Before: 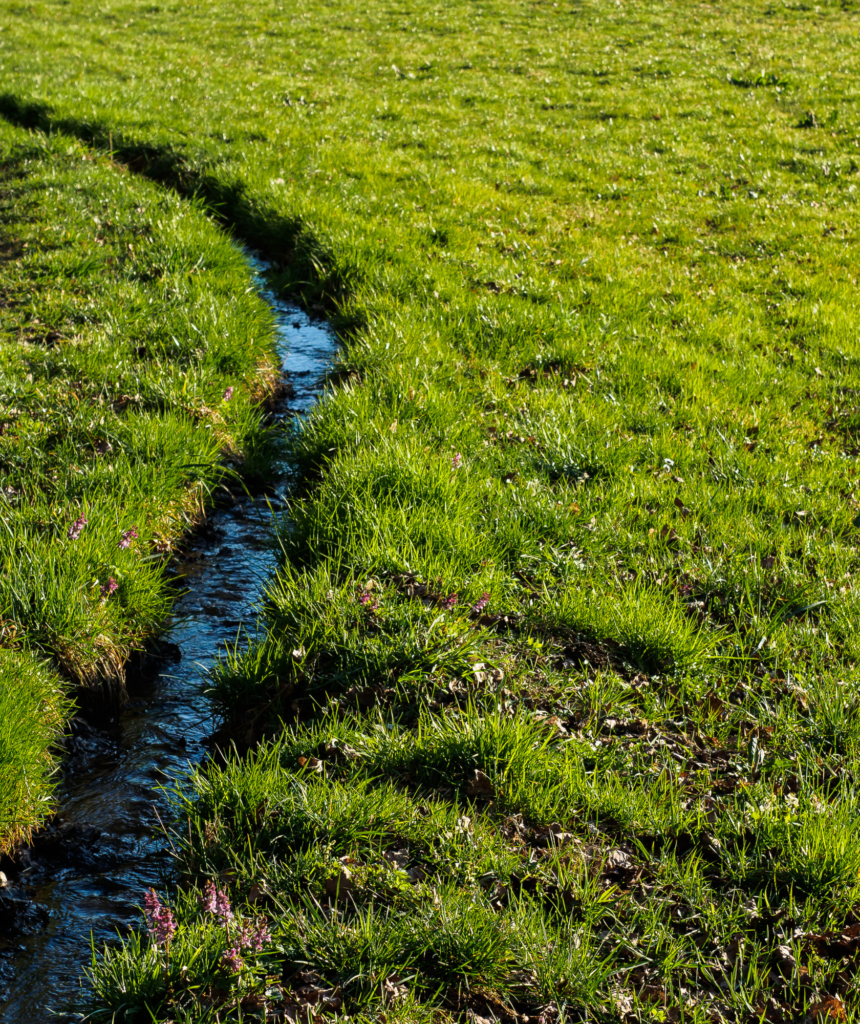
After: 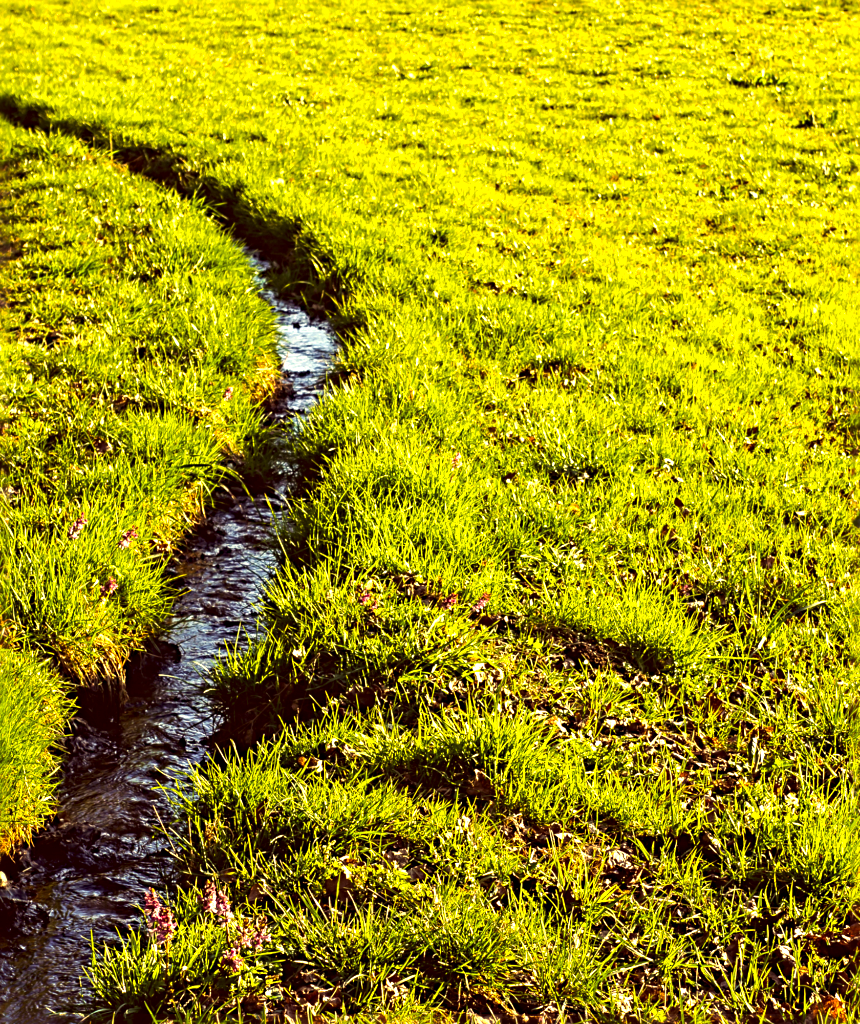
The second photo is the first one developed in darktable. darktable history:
sharpen: radius 3.973
exposure: exposure 1.207 EV, compensate exposure bias true, compensate highlight preservation false
velvia: strength 6.51%
color correction: highlights a* 10, highlights b* 39.39, shadows a* 14.6, shadows b* 3.37
